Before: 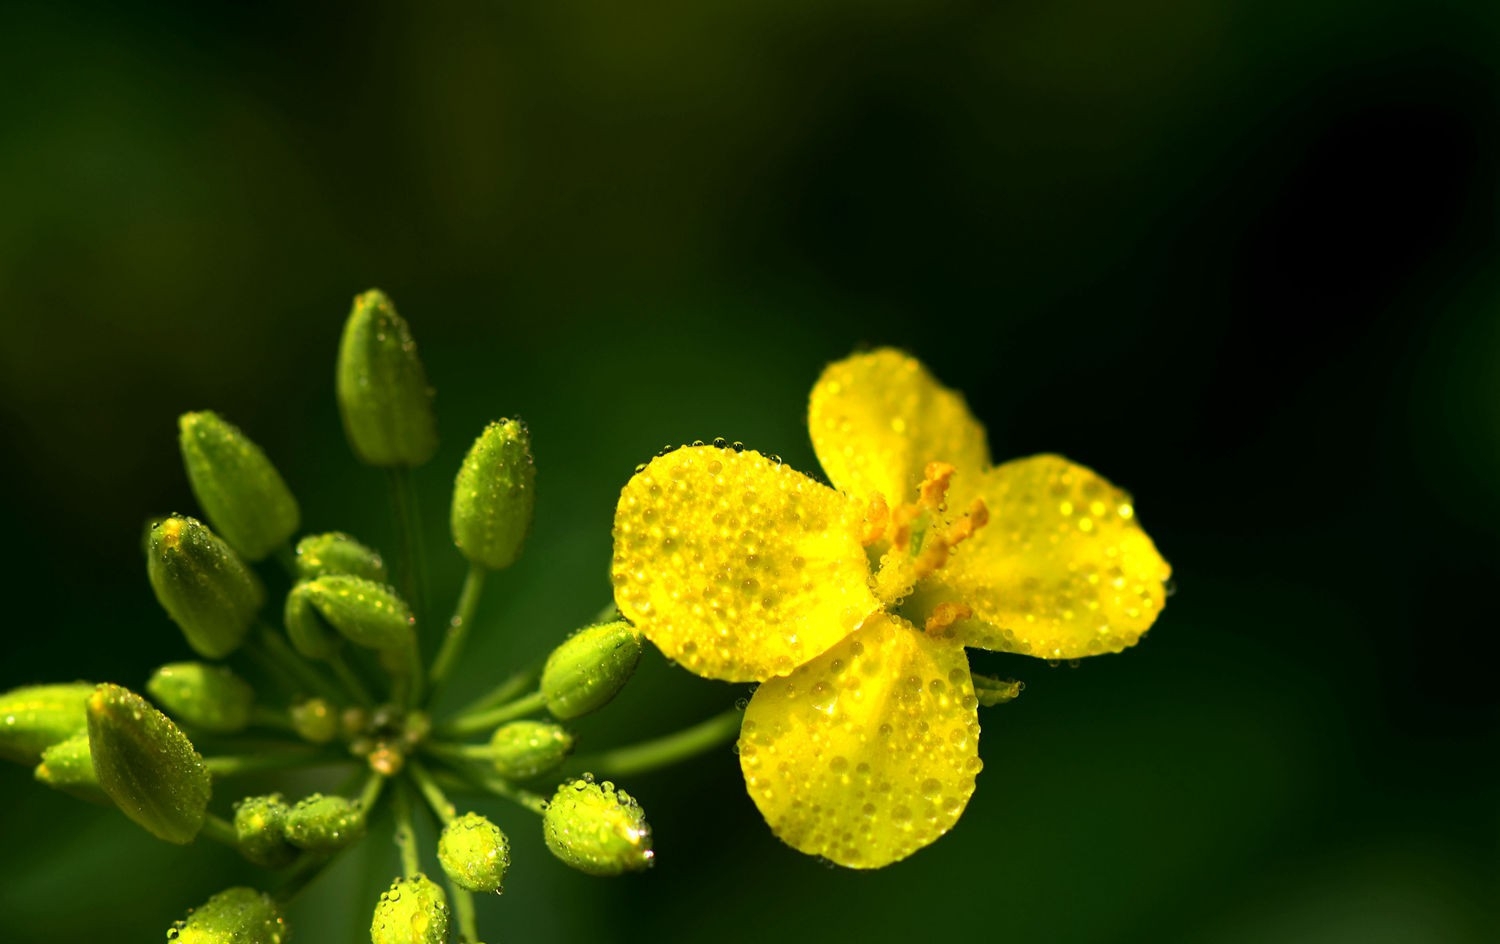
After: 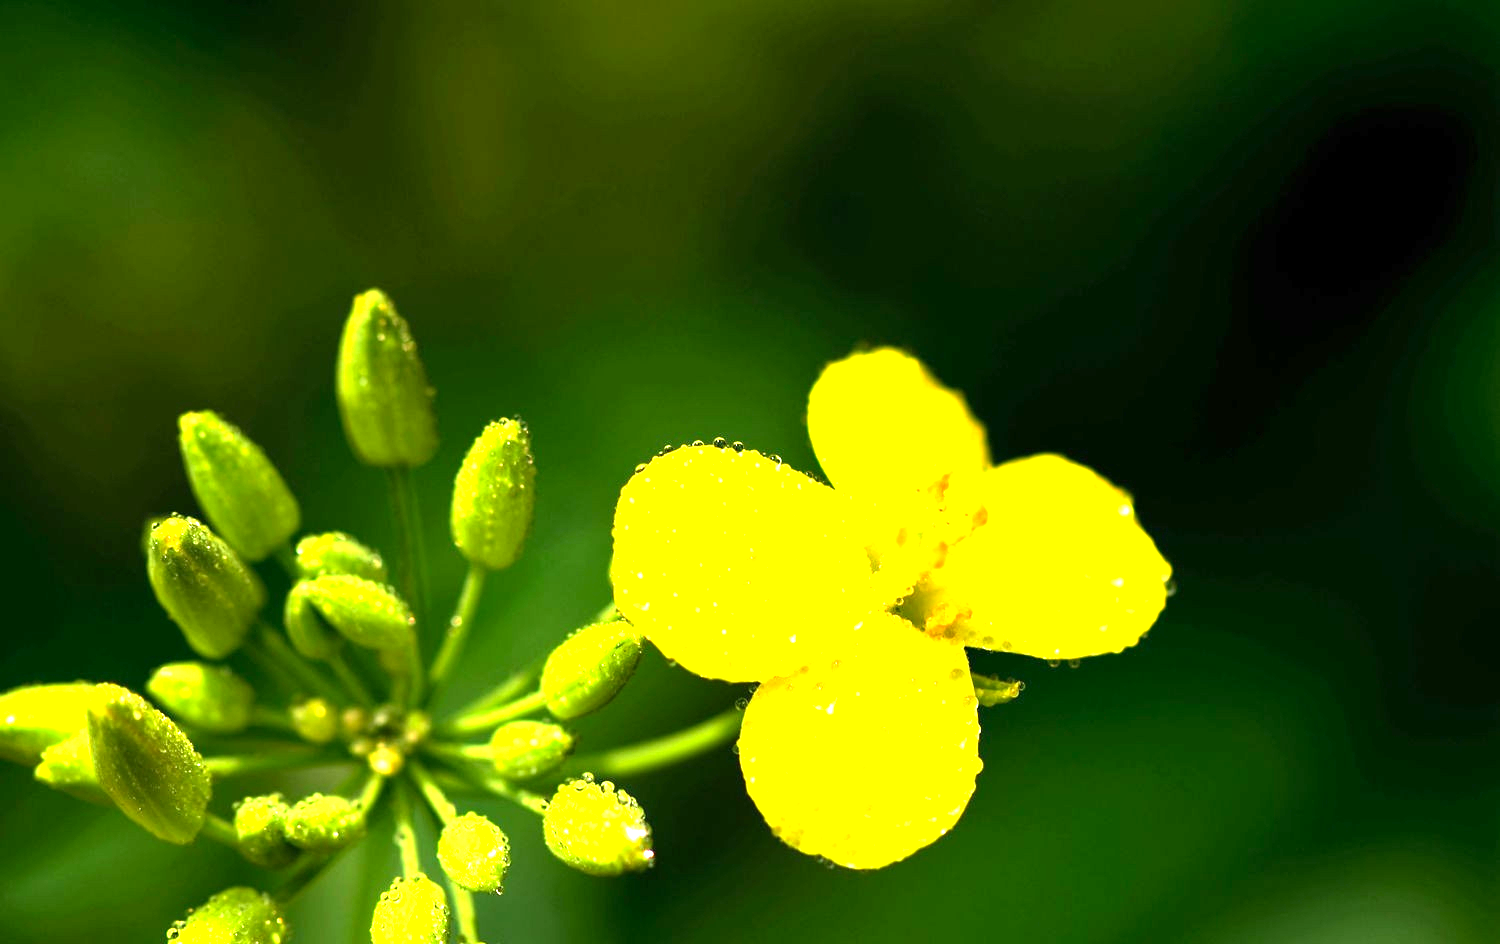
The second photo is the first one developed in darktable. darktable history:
levels: levels [0, 0.394, 0.787]
exposure: exposure 1.061 EV, compensate highlight preservation false
shadows and highlights: shadows 2.72, highlights -18.55, soften with gaussian
